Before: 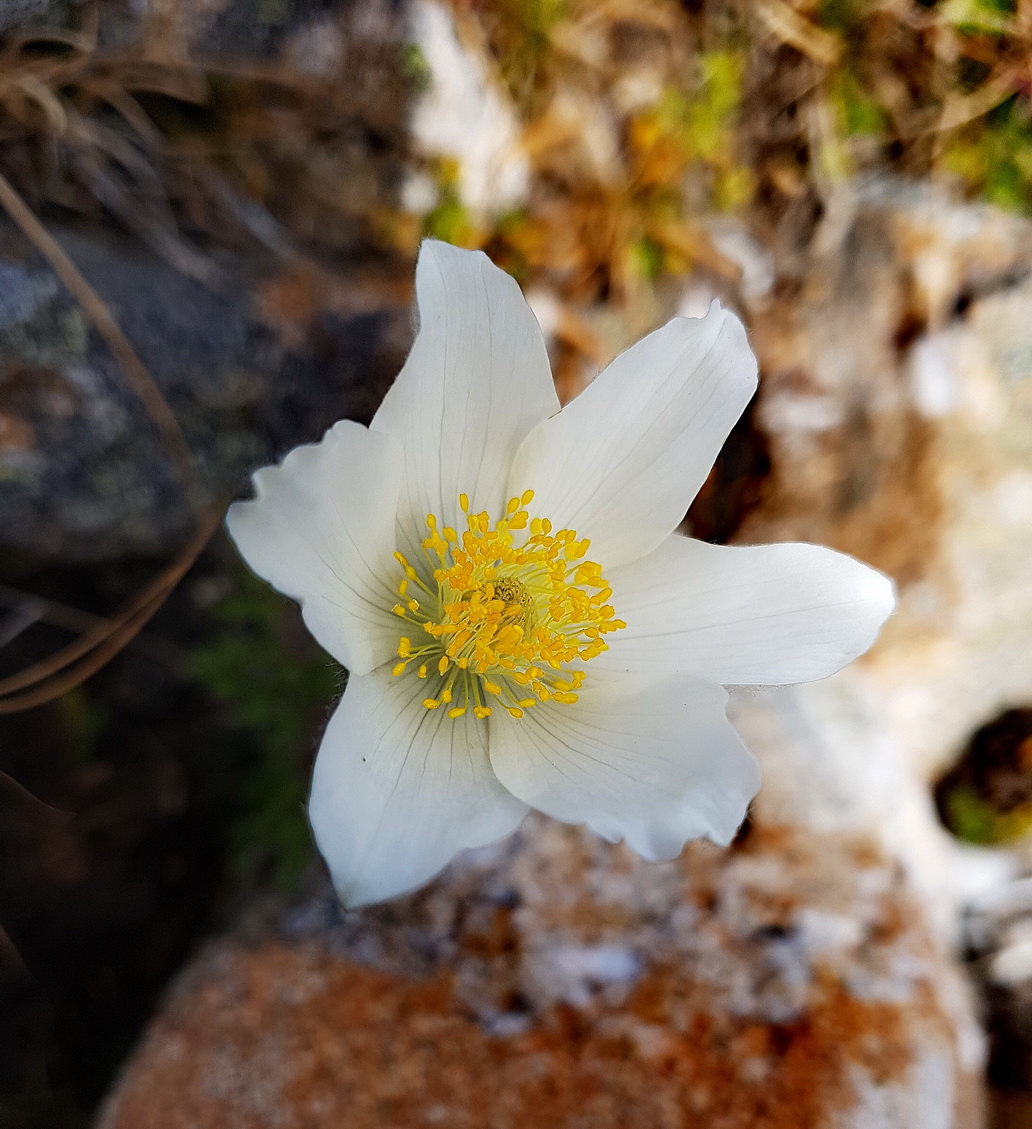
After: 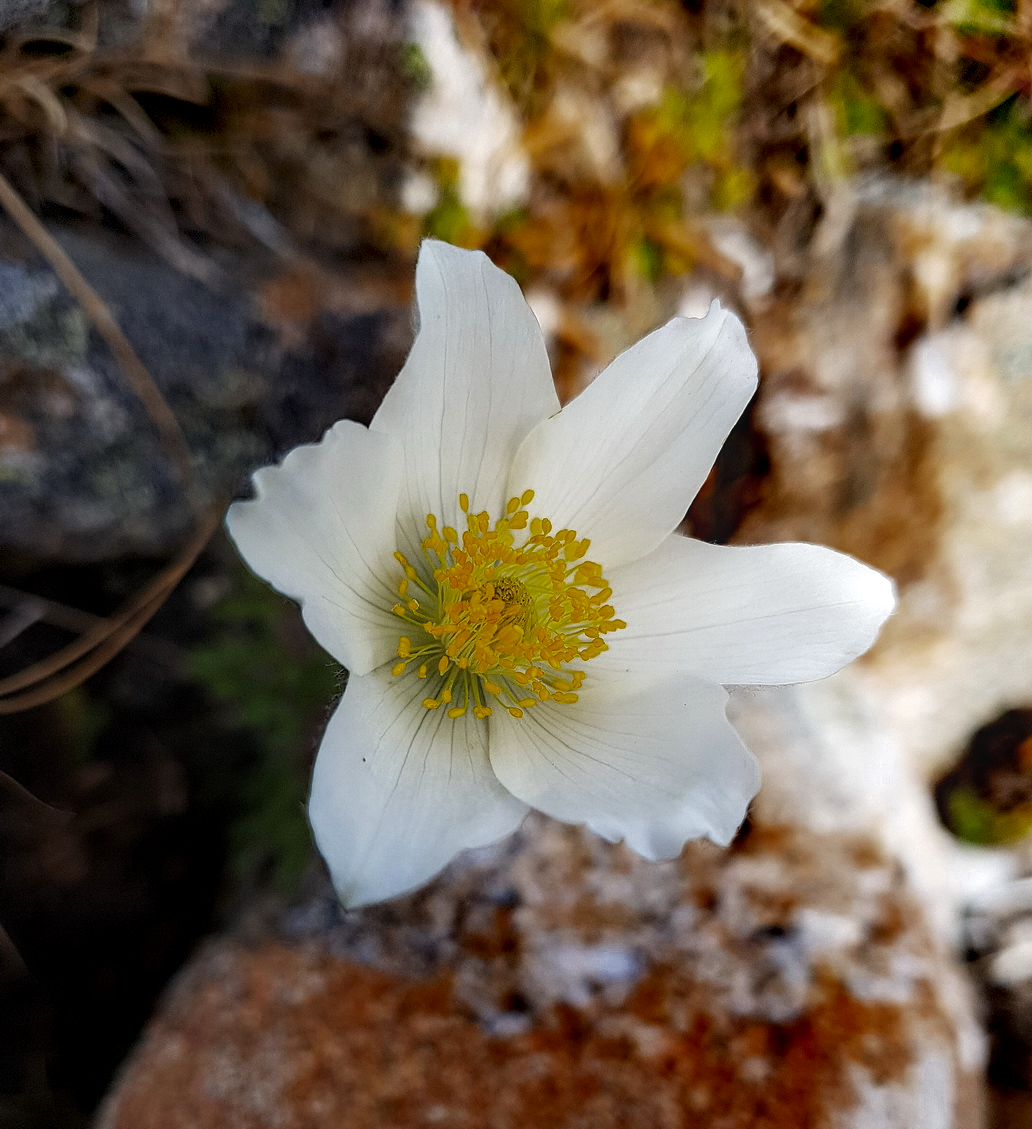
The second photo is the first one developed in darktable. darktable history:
color zones: curves: ch0 [(0.27, 0.396) (0.563, 0.504) (0.75, 0.5) (0.787, 0.307)]
local contrast: detail 130%
